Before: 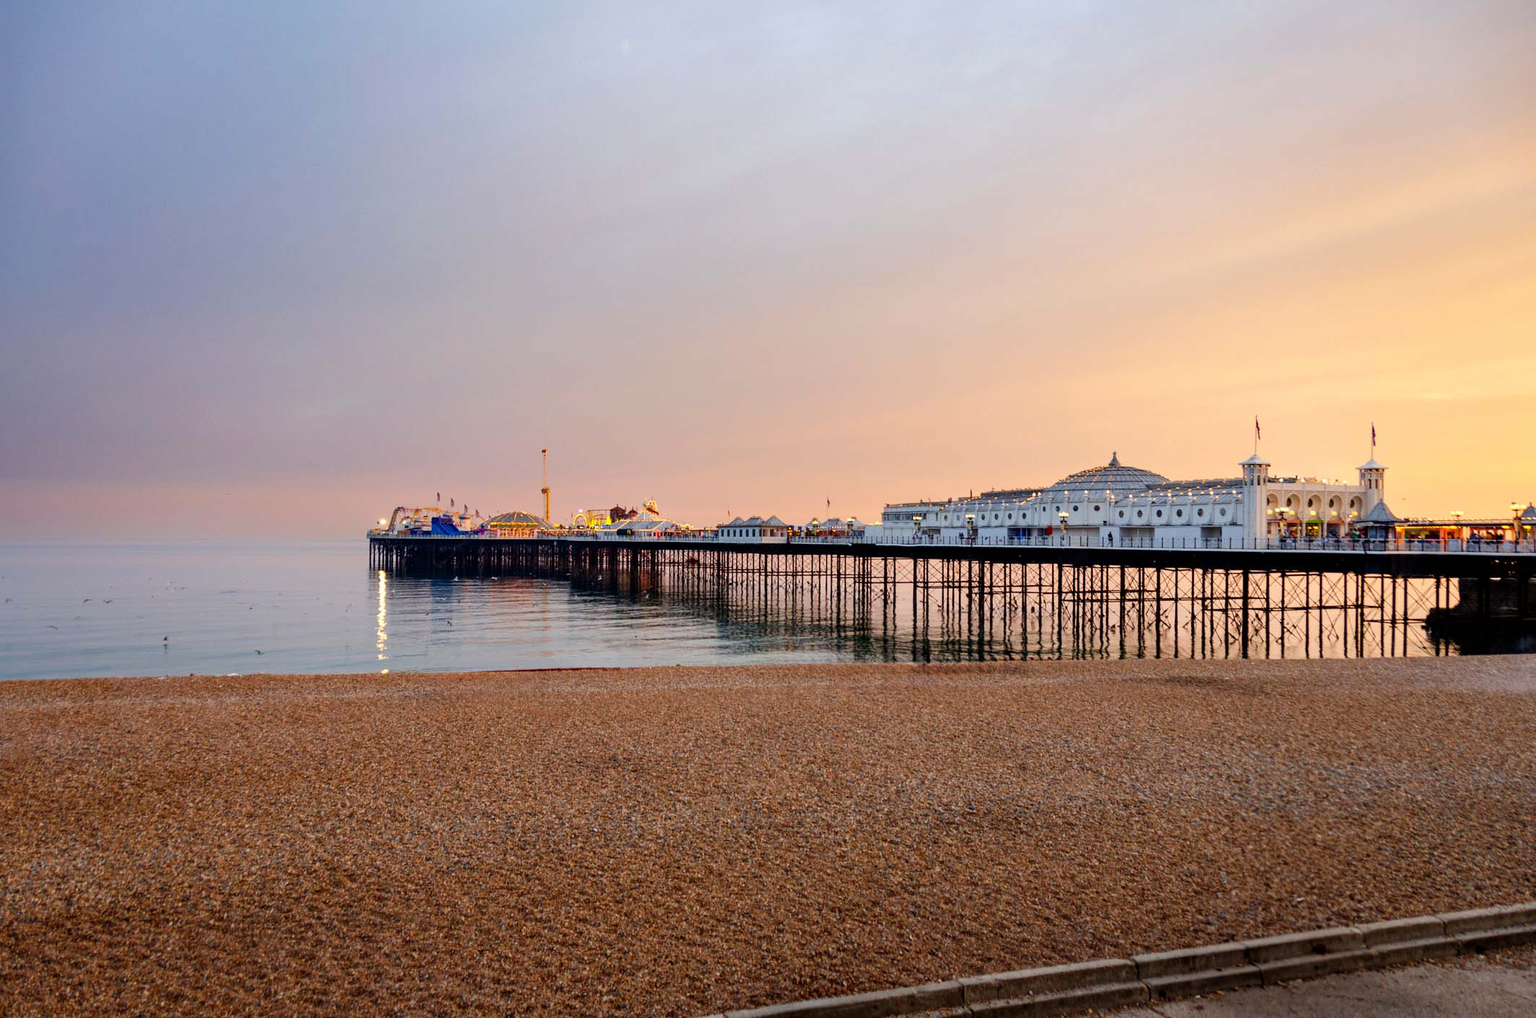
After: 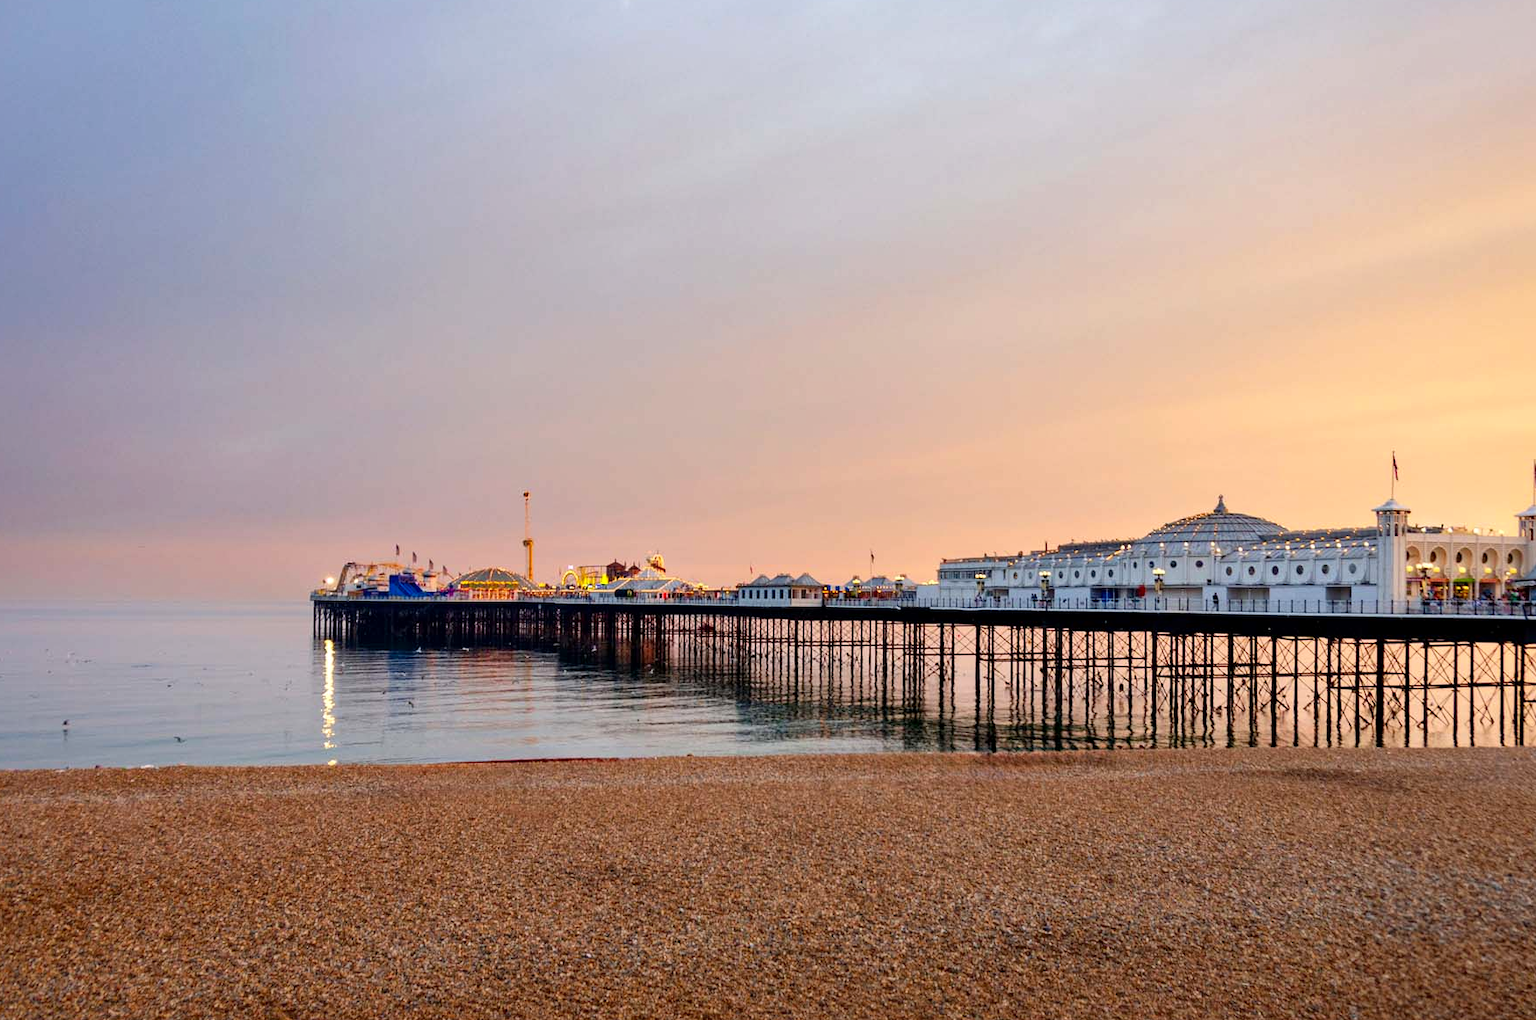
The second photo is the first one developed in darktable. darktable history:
crop and rotate: left 7.323%, top 4.449%, right 10.516%, bottom 13.086%
color correction: highlights b* 0.057, saturation 1.09
local contrast: mode bilateral grid, contrast 21, coarseness 49, detail 120%, midtone range 0.2
tone equalizer: on, module defaults
